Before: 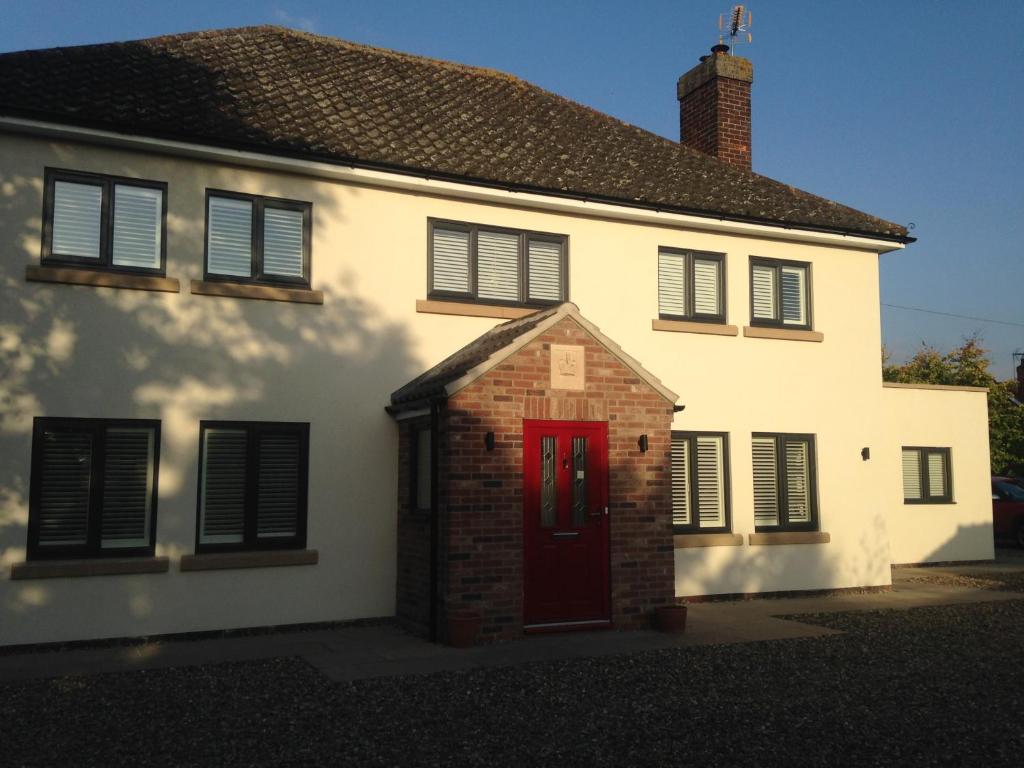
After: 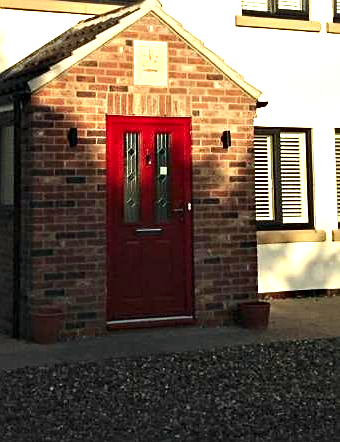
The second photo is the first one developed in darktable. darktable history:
exposure: exposure 1.203 EV, compensate highlight preservation false
sharpen: on, module defaults
crop: left 40.81%, top 39.637%, right 25.978%, bottom 2.707%
contrast equalizer: octaves 7, y [[0.6 ×6], [0.55 ×6], [0 ×6], [0 ×6], [0 ×6]]
contrast brightness saturation: contrast 0.083, saturation 0.019
color correction: highlights a* -2.63, highlights b* 2.28
